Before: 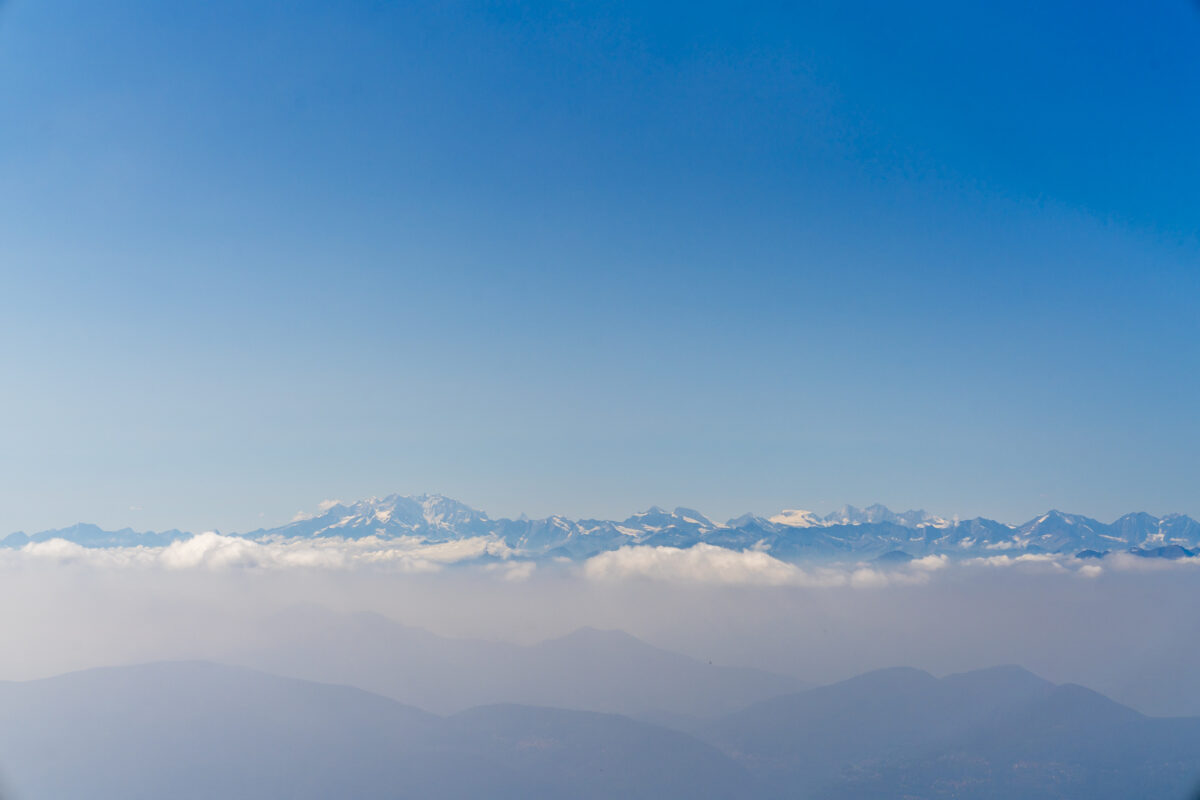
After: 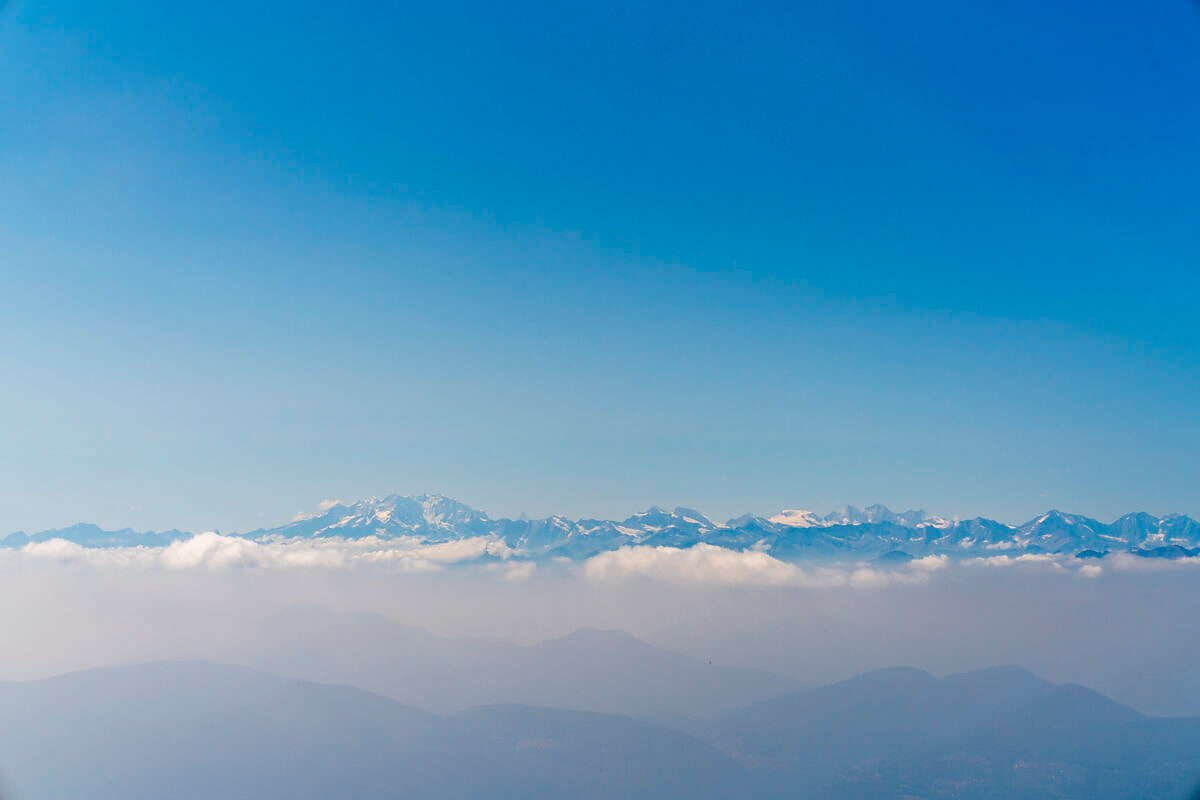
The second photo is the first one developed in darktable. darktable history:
sharpen: radius 1.024, threshold 1.055
